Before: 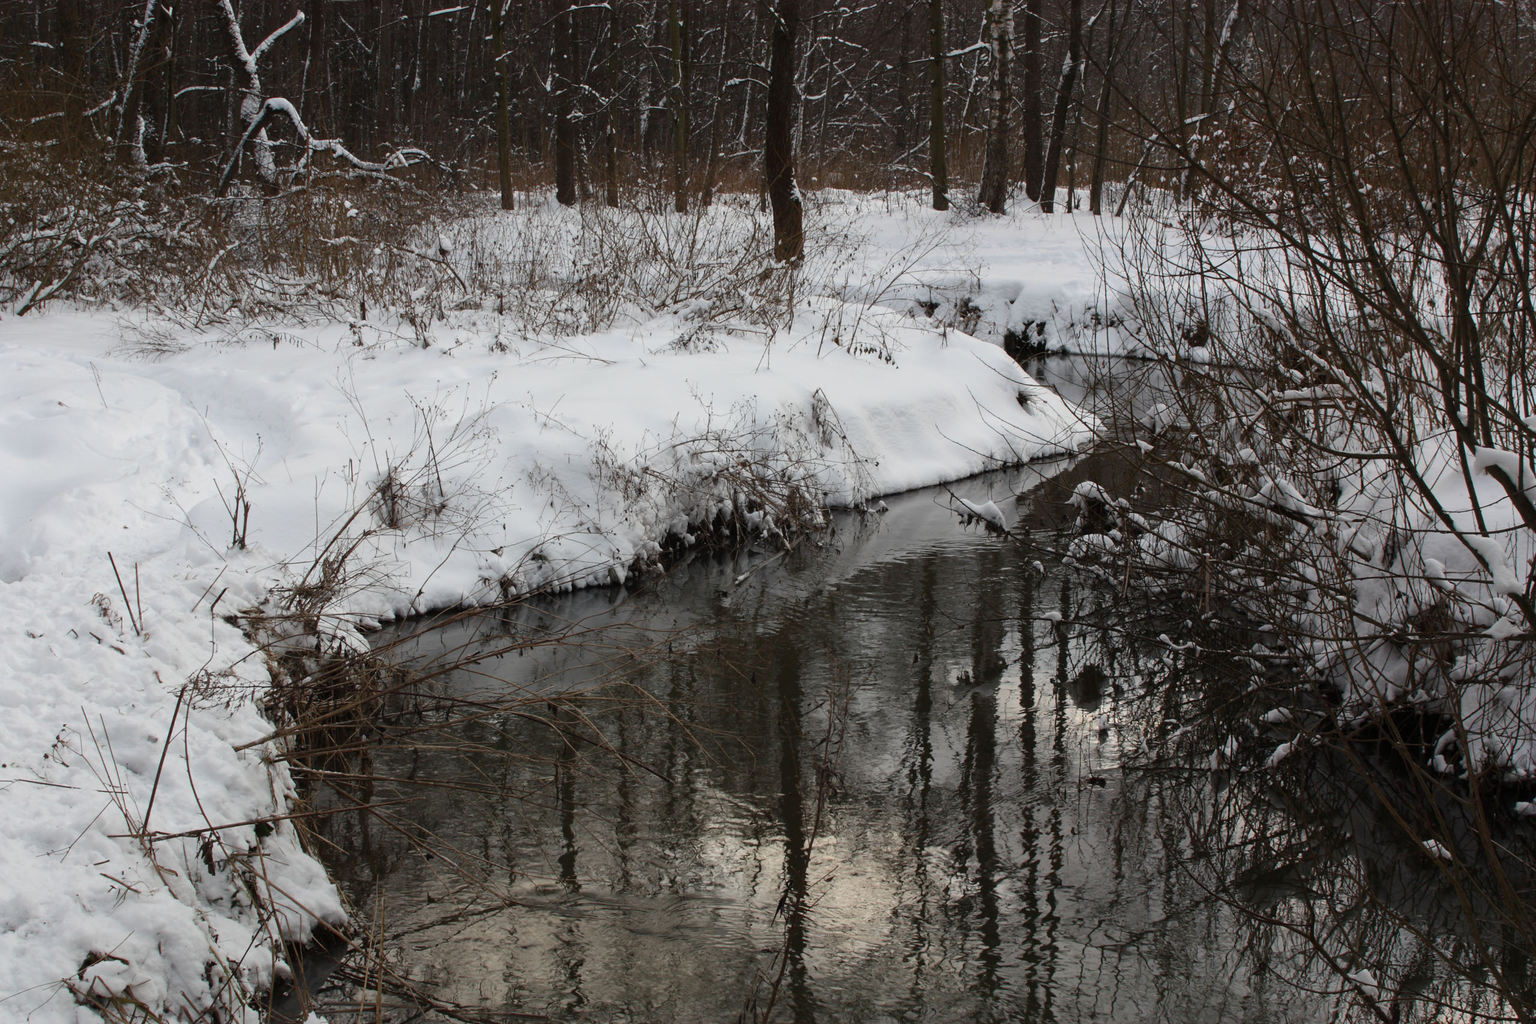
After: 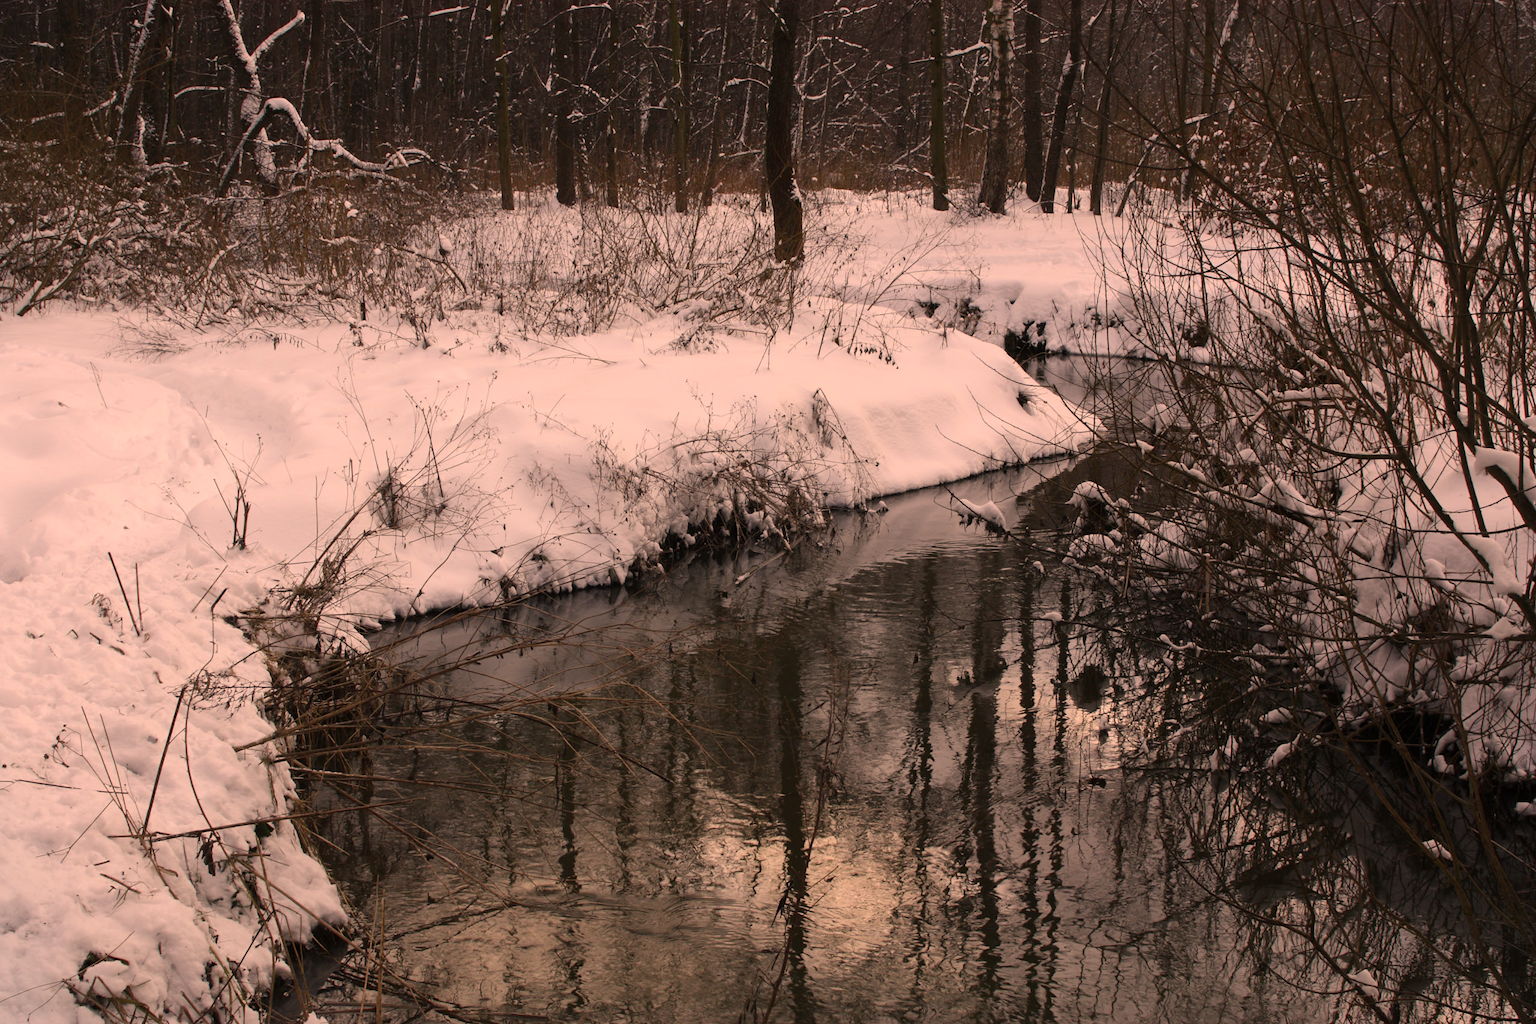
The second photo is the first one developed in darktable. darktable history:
color correction: highlights a* 22.64, highlights b* 21.79
vignetting: fall-off start 100.38%, unbound false
